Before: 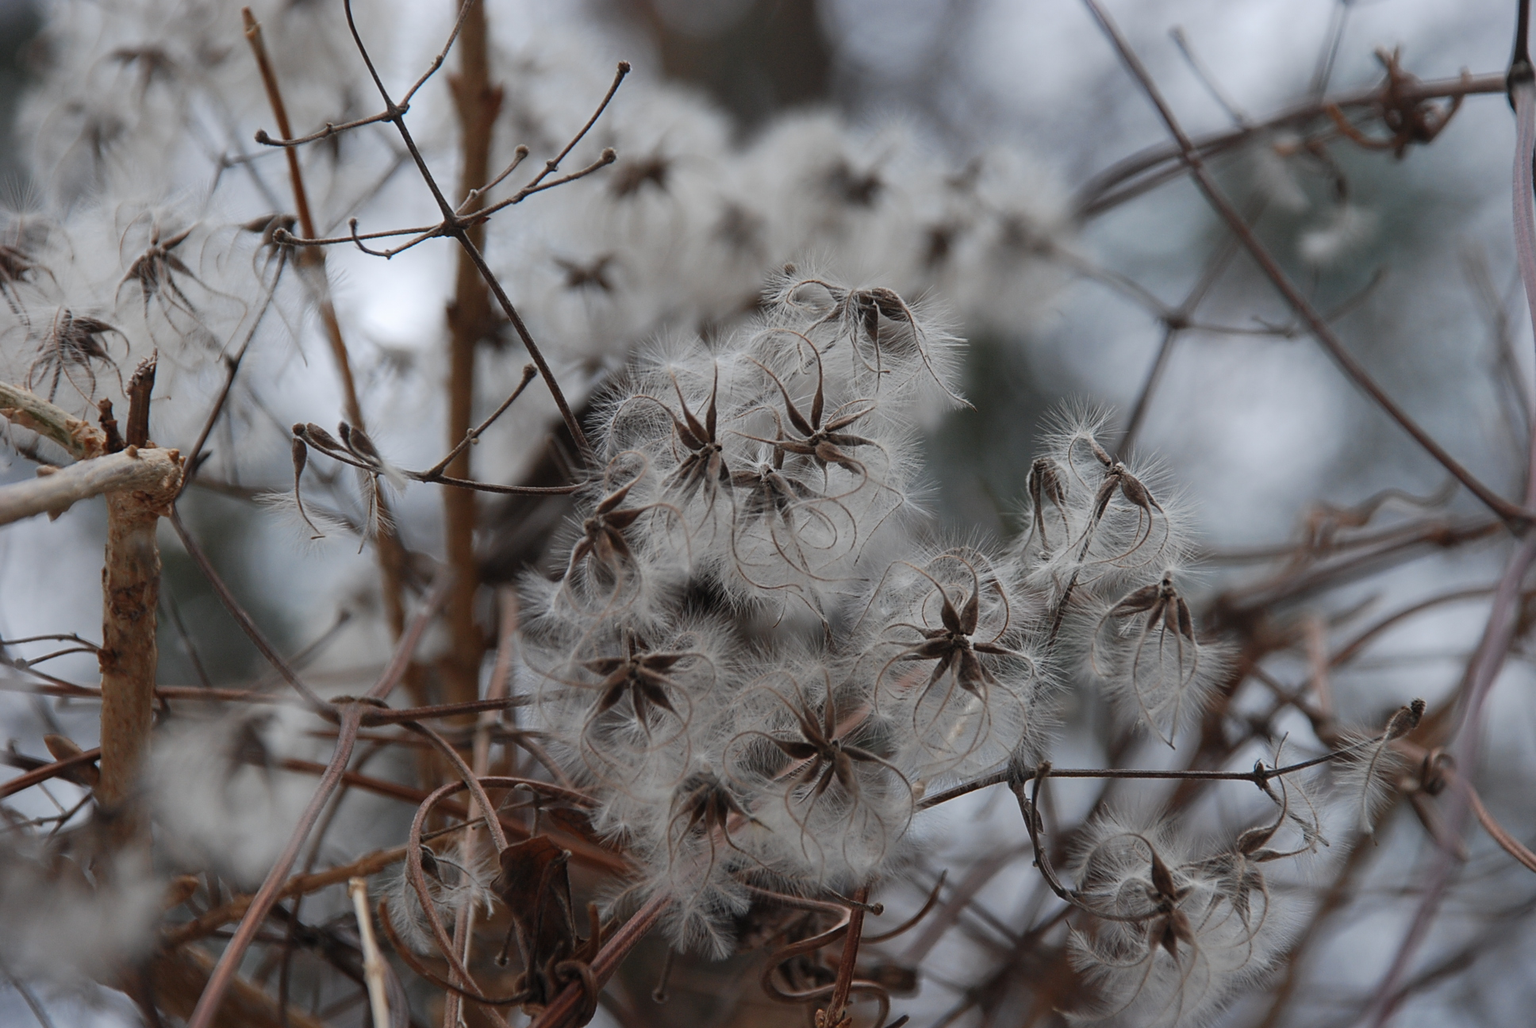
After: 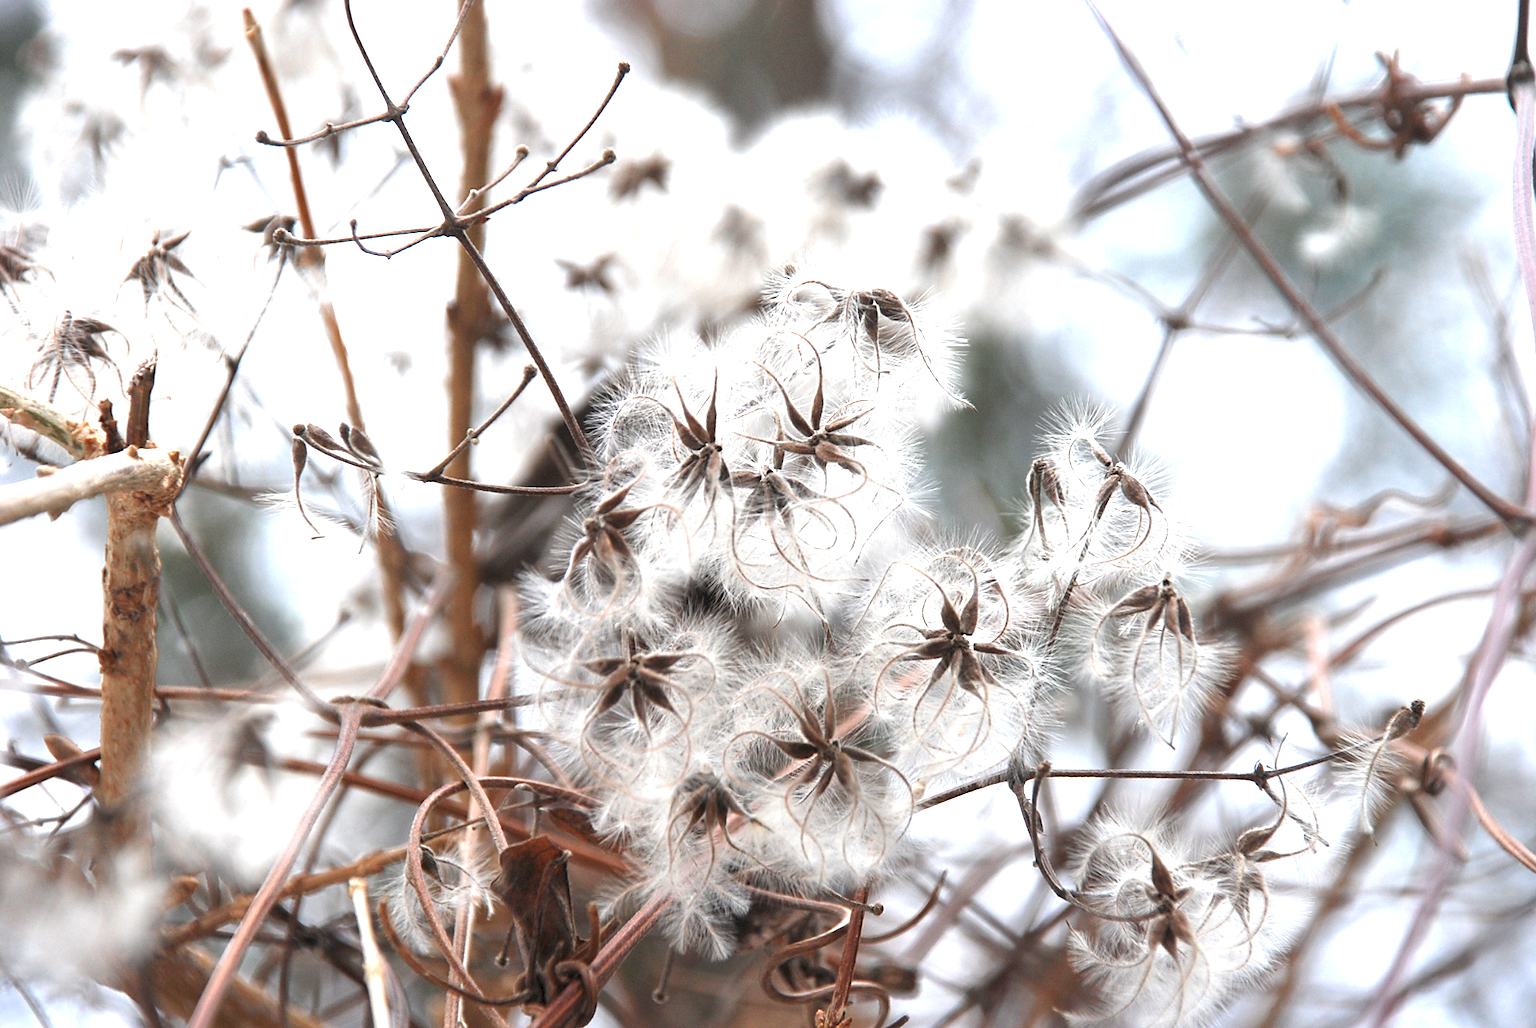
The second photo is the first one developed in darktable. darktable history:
exposure: black level correction 0.001, exposure 1.993 EV, compensate exposure bias true, compensate highlight preservation false
